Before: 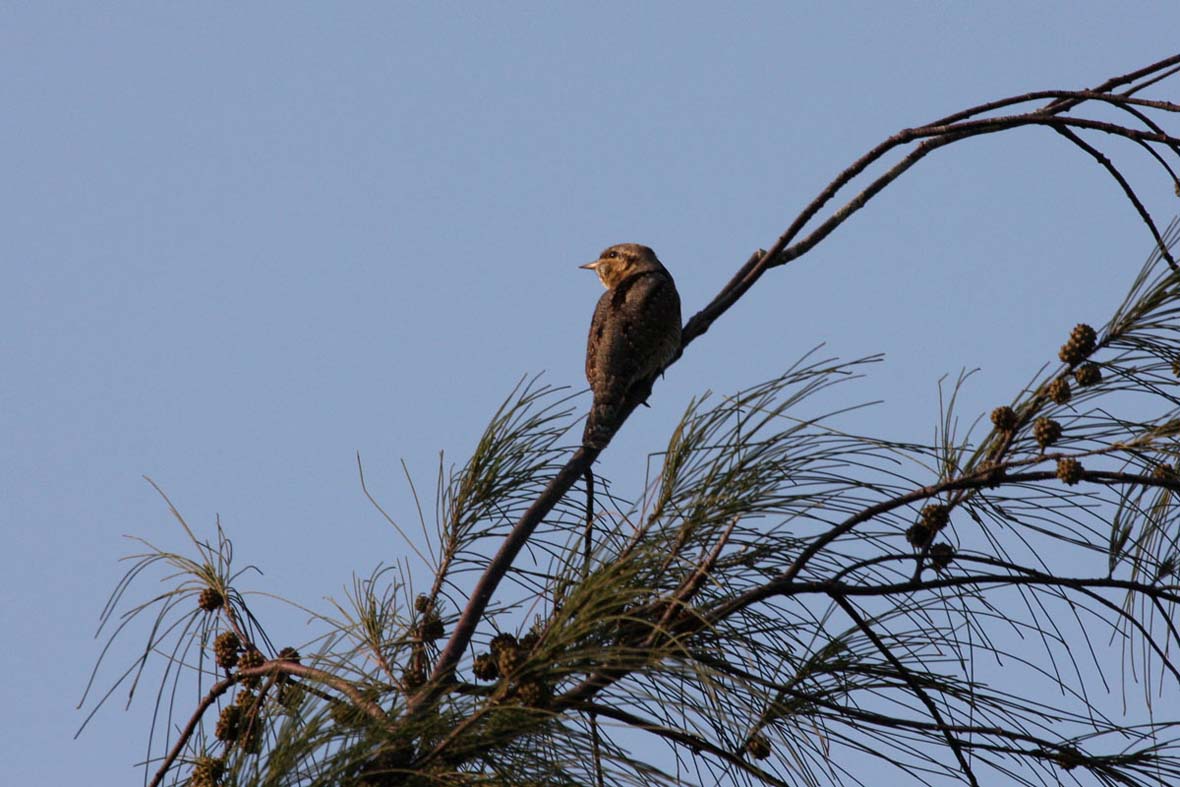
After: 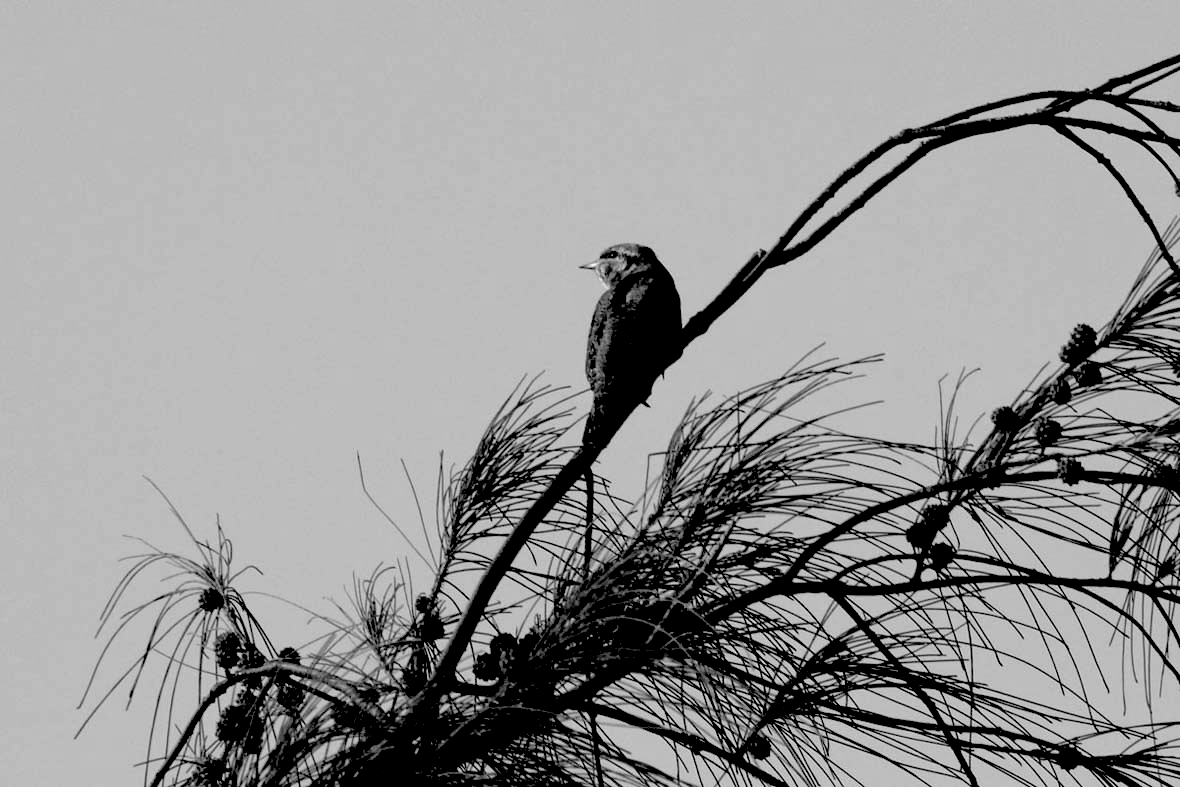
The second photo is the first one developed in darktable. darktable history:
rgb levels: levels [[0.013, 0.434, 0.89], [0, 0.5, 1], [0, 0.5, 1]]
exposure: black level correction 0.029, exposure -0.073 EV, compensate highlight preservation false
monochrome: on, module defaults
levels: levels [0, 0.435, 0.917]
